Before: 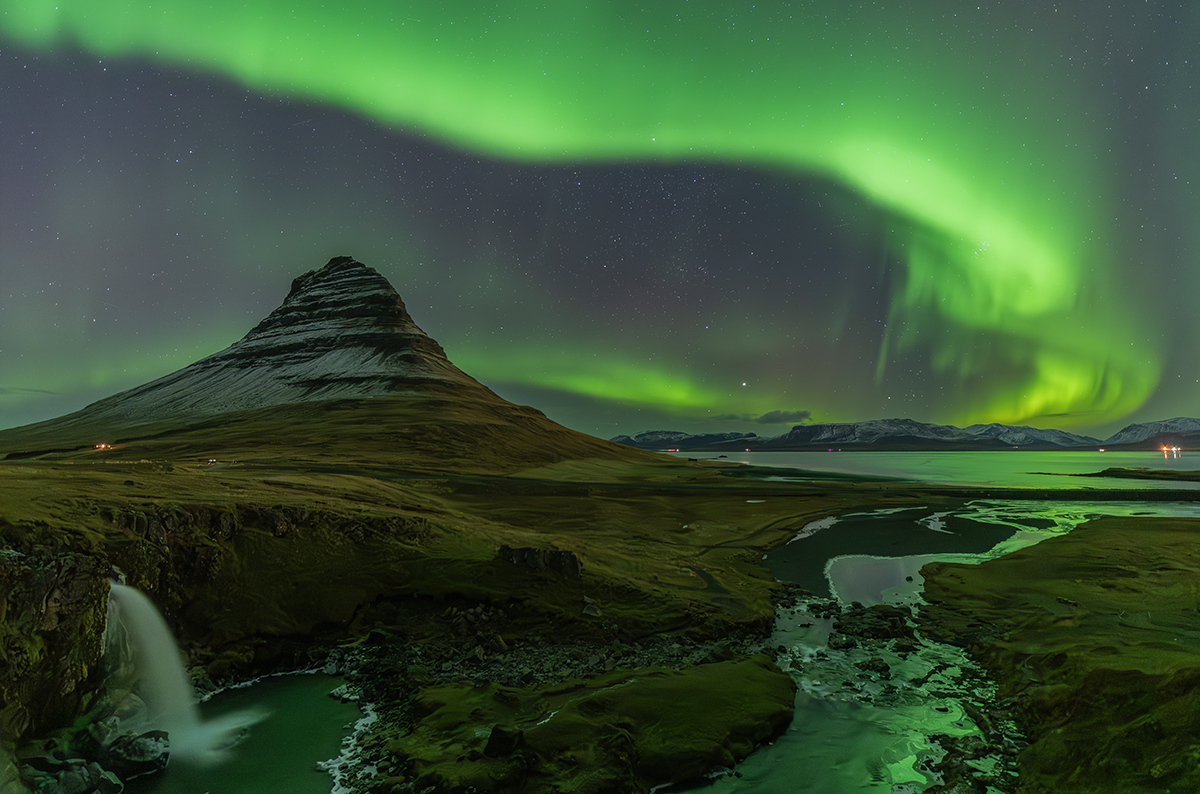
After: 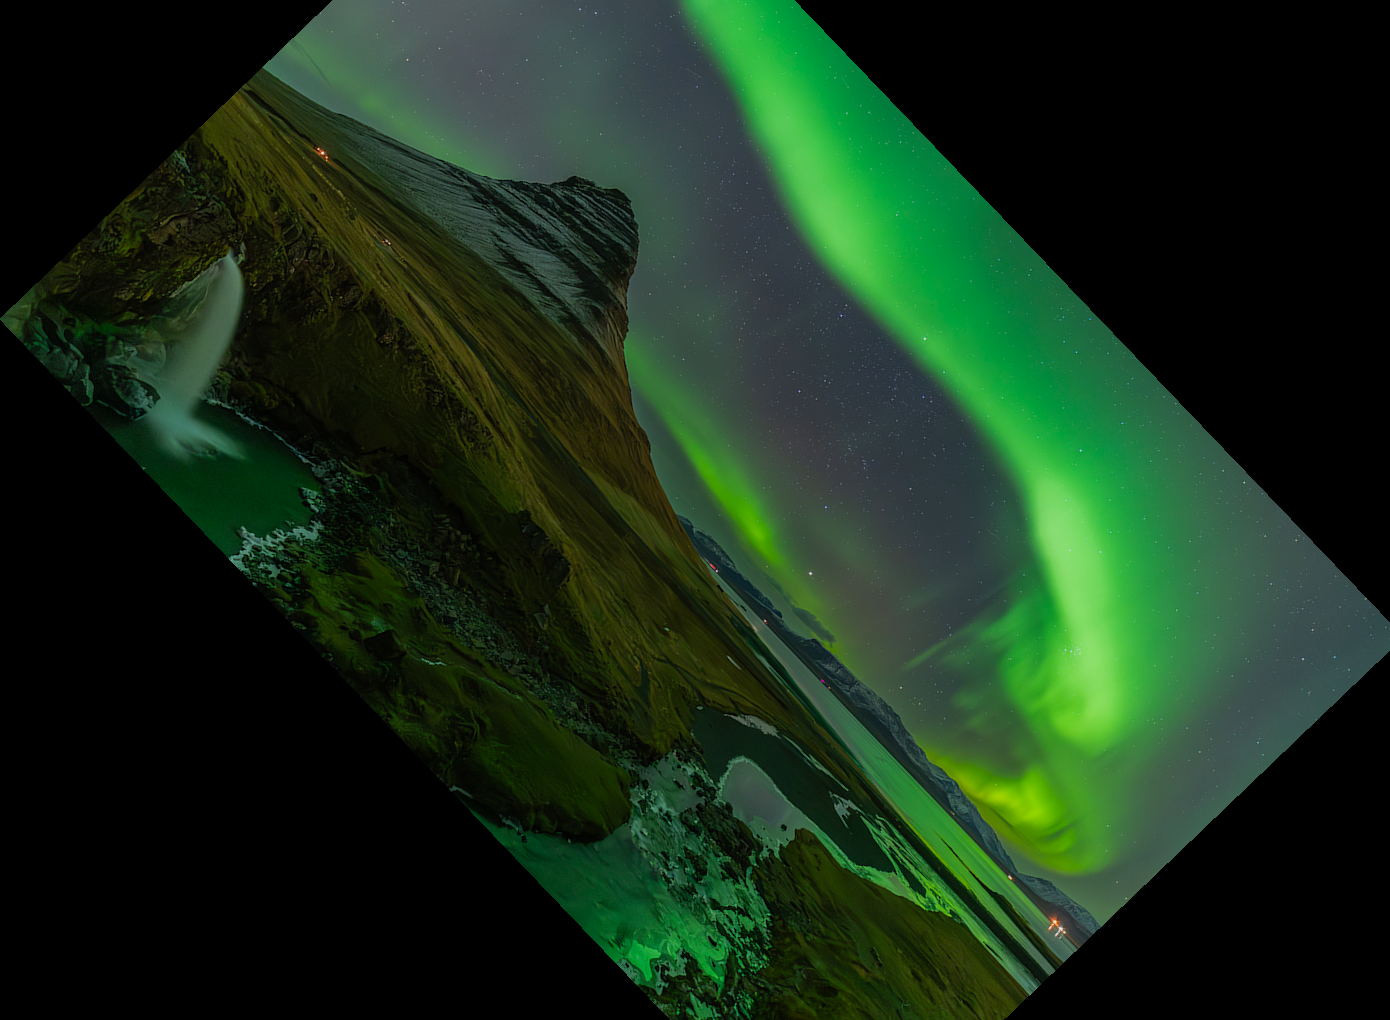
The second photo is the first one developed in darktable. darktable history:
crop and rotate: angle -46.26°, top 16.234%, right 0.912%, bottom 11.704%
exposure: exposure -0.21 EV, compensate highlight preservation false
